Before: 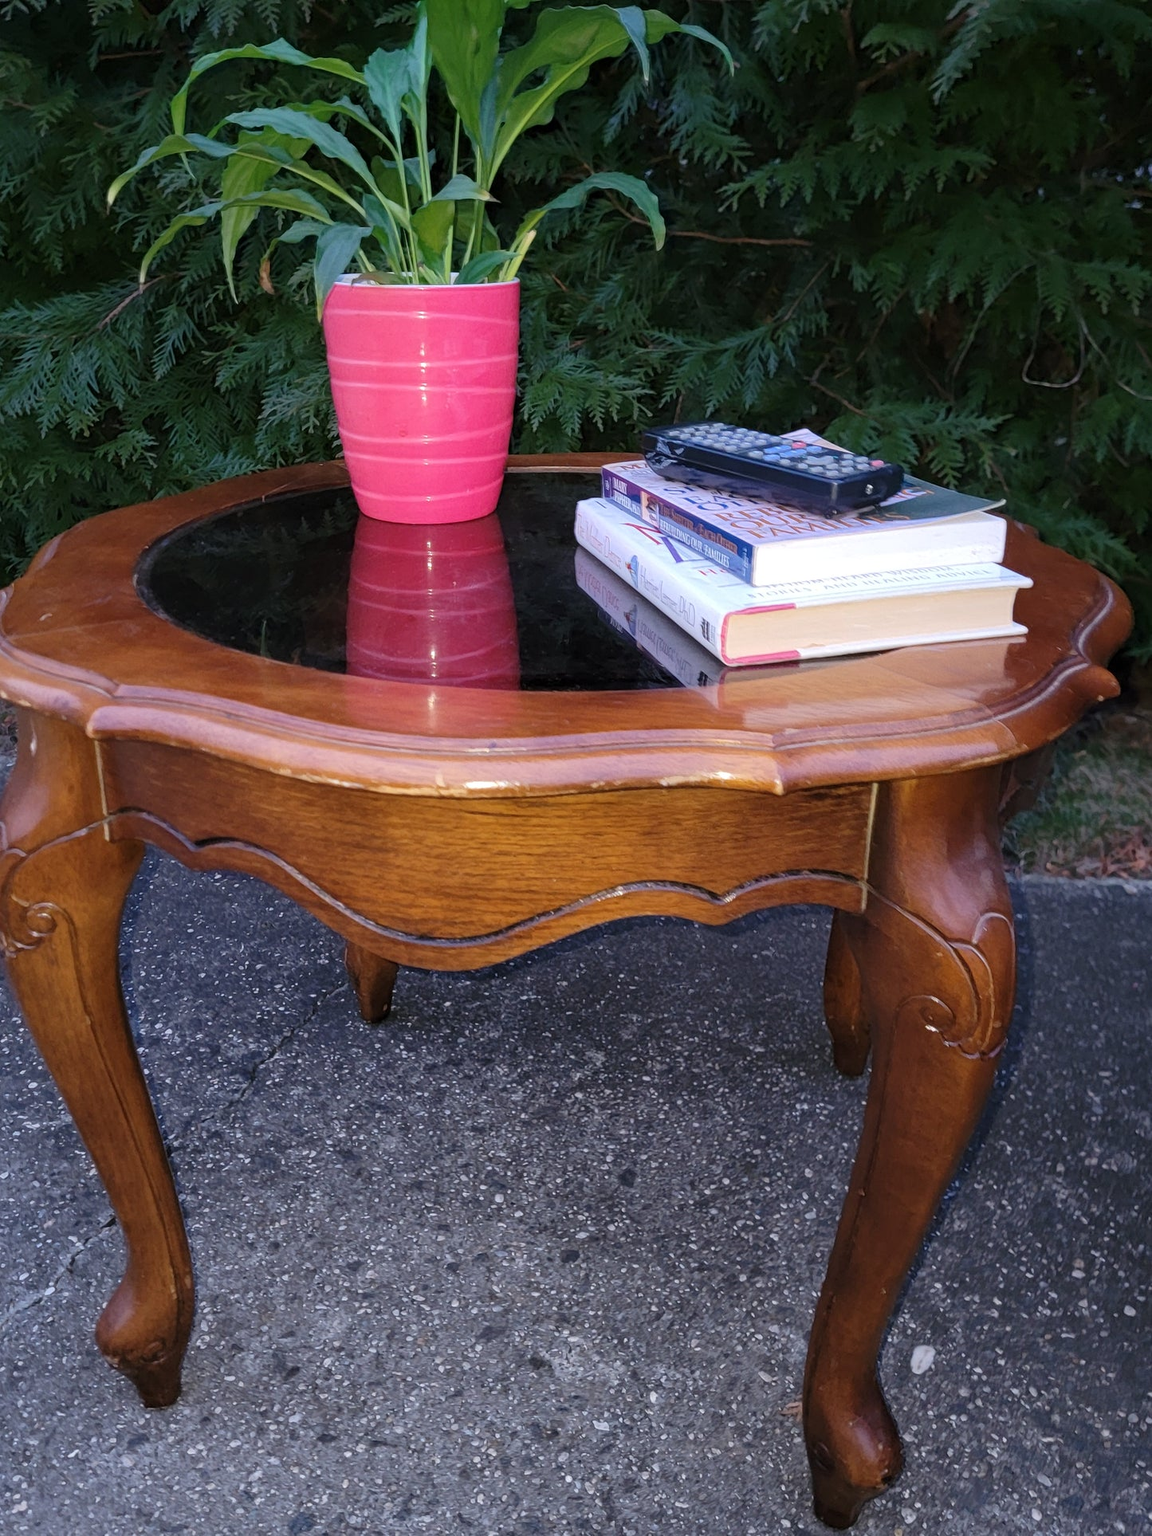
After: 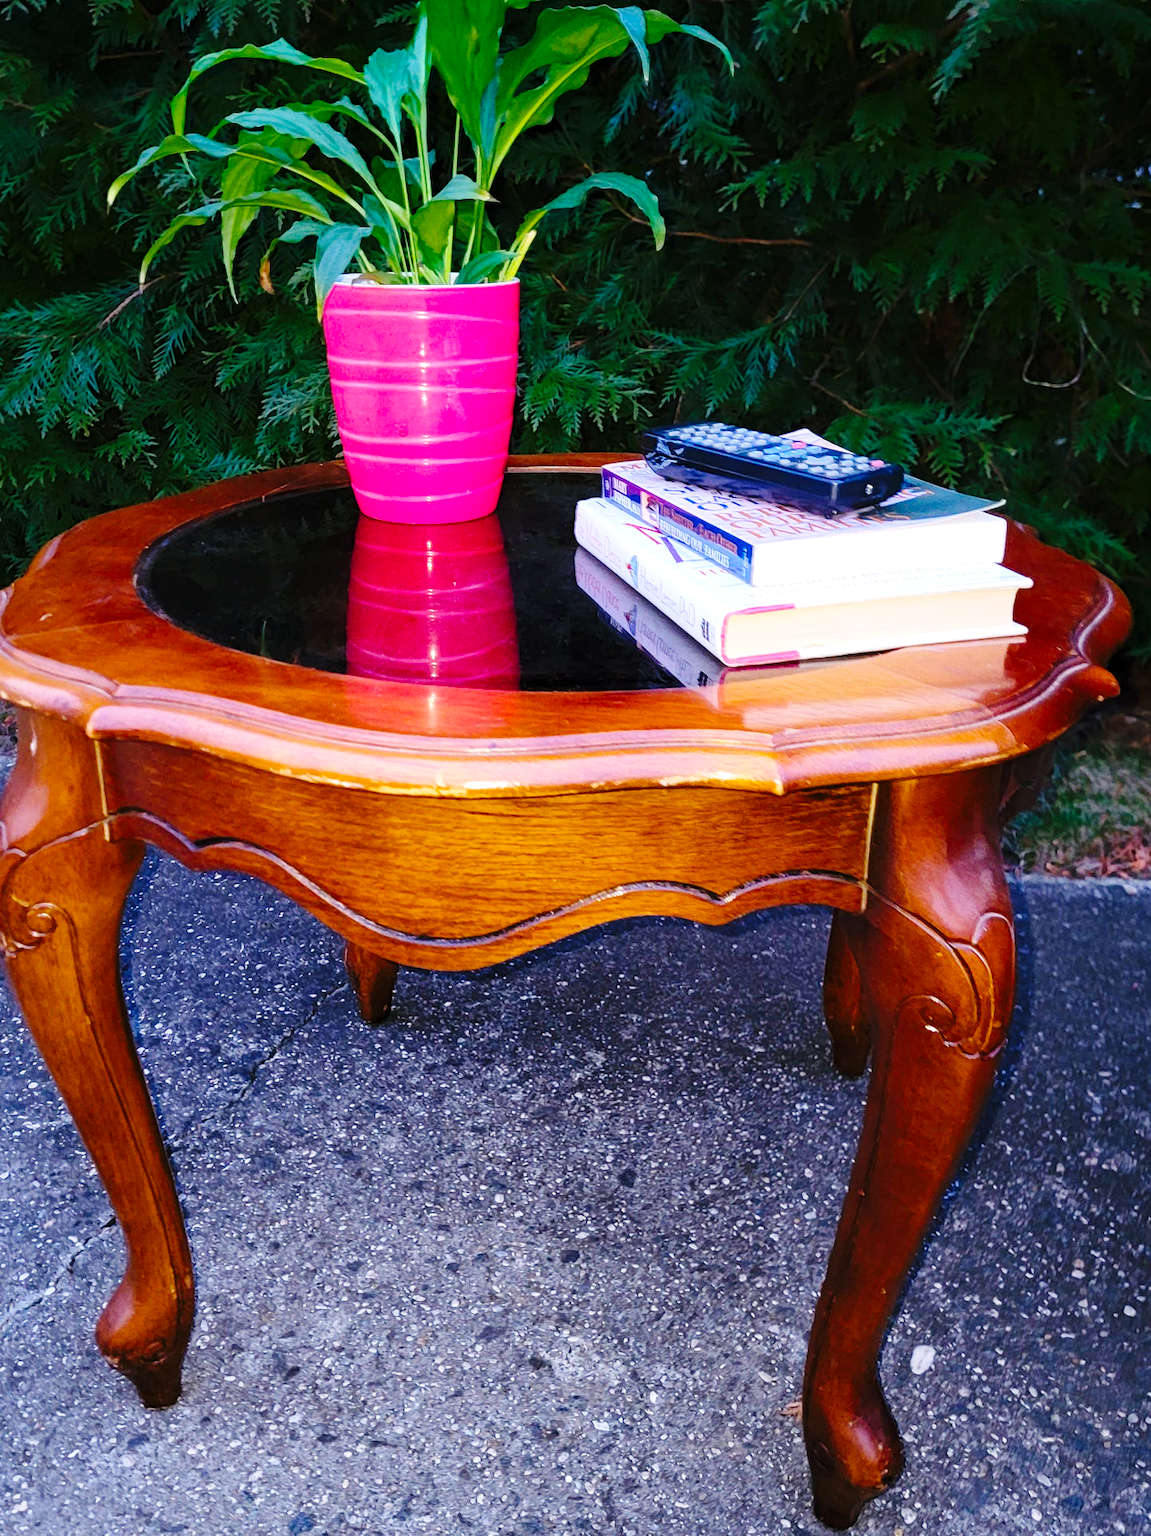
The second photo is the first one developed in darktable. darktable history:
base curve: curves: ch0 [(0, 0) (0.036, 0.025) (0.121, 0.166) (0.206, 0.329) (0.605, 0.79) (1, 1)], preserve colors none
color balance rgb: perceptual saturation grading › global saturation 36%, perceptual brilliance grading › global brilliance 10%, global vibrance 20%
